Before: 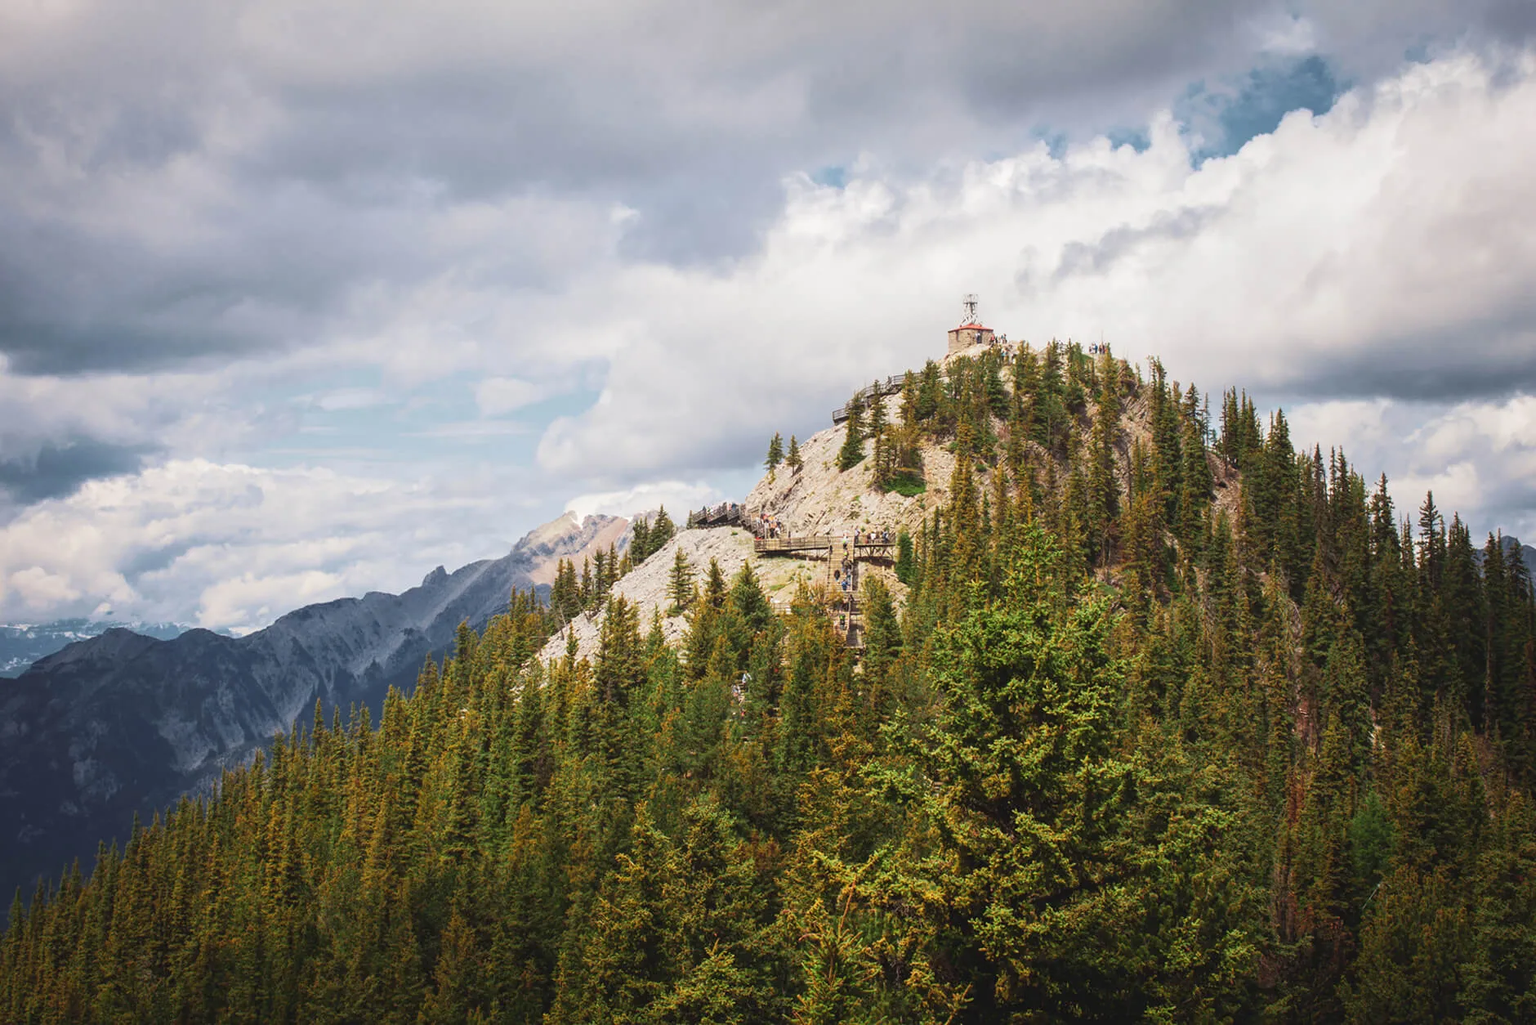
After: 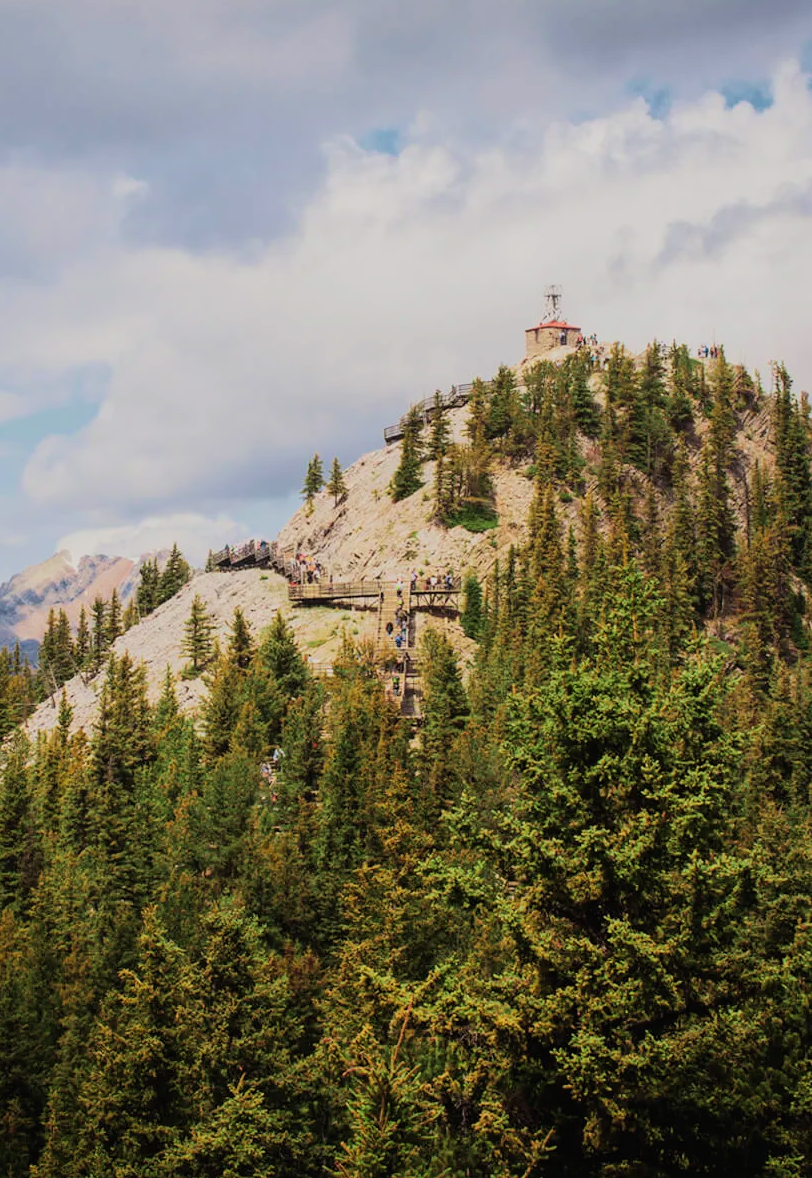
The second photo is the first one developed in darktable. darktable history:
filmic rgb: black relative exposure -7.65 EV, white relative exposure 4.56 EV, hardness 3.61, contrast 1.057, color science v6 (2022)
crop: left 33.785%, top 6.007%, right 23.014%
velvia: on, module defaults
